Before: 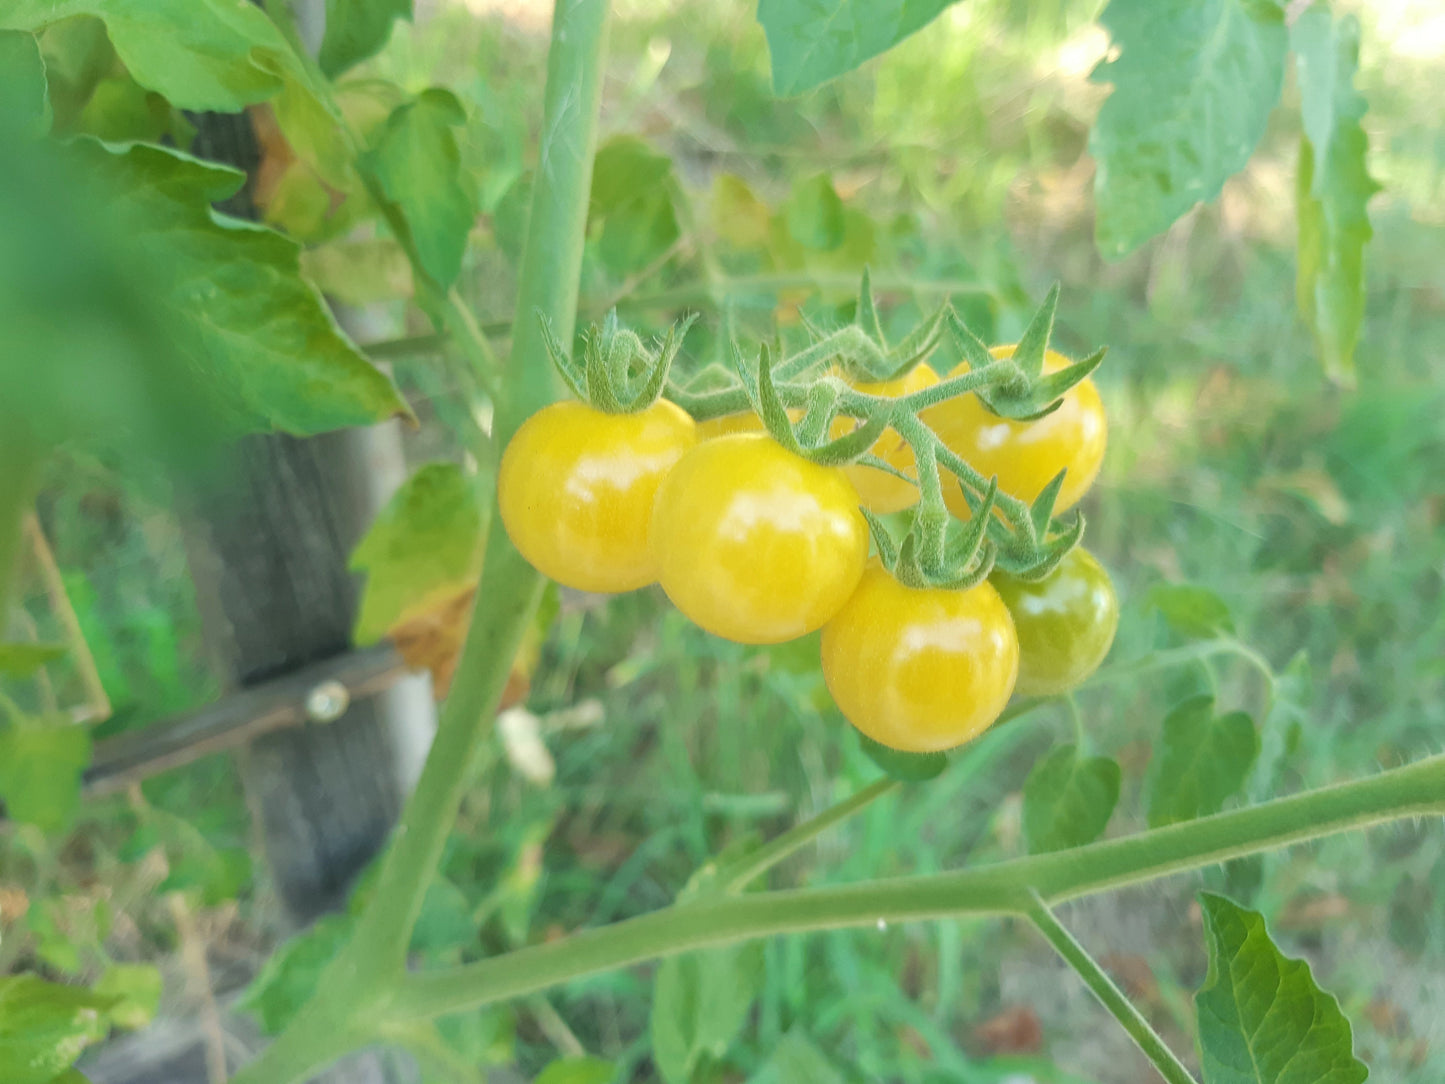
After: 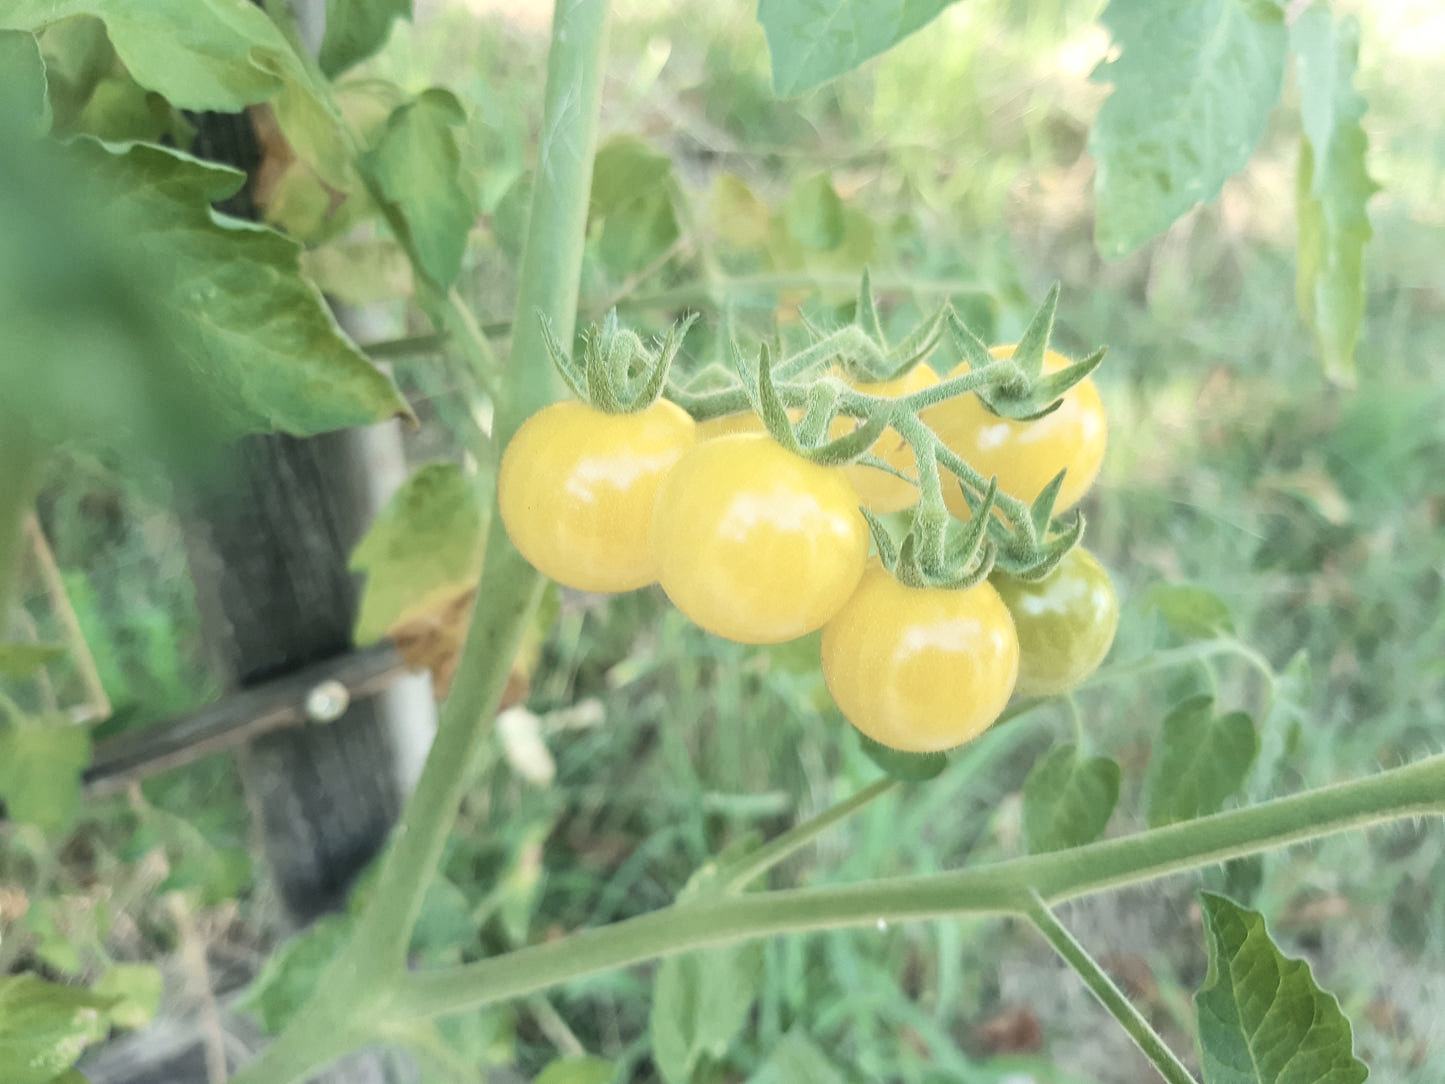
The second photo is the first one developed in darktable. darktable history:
contrast equalizer: y [[0.5 ×6], [0.5 ×6], [0.5, 0.5, 0.501, 0.545, 0.707, 0.863], [0 ×6], [0 ×6]]
contrast brightness saturation: contrast 0.25, saturation -0.31
